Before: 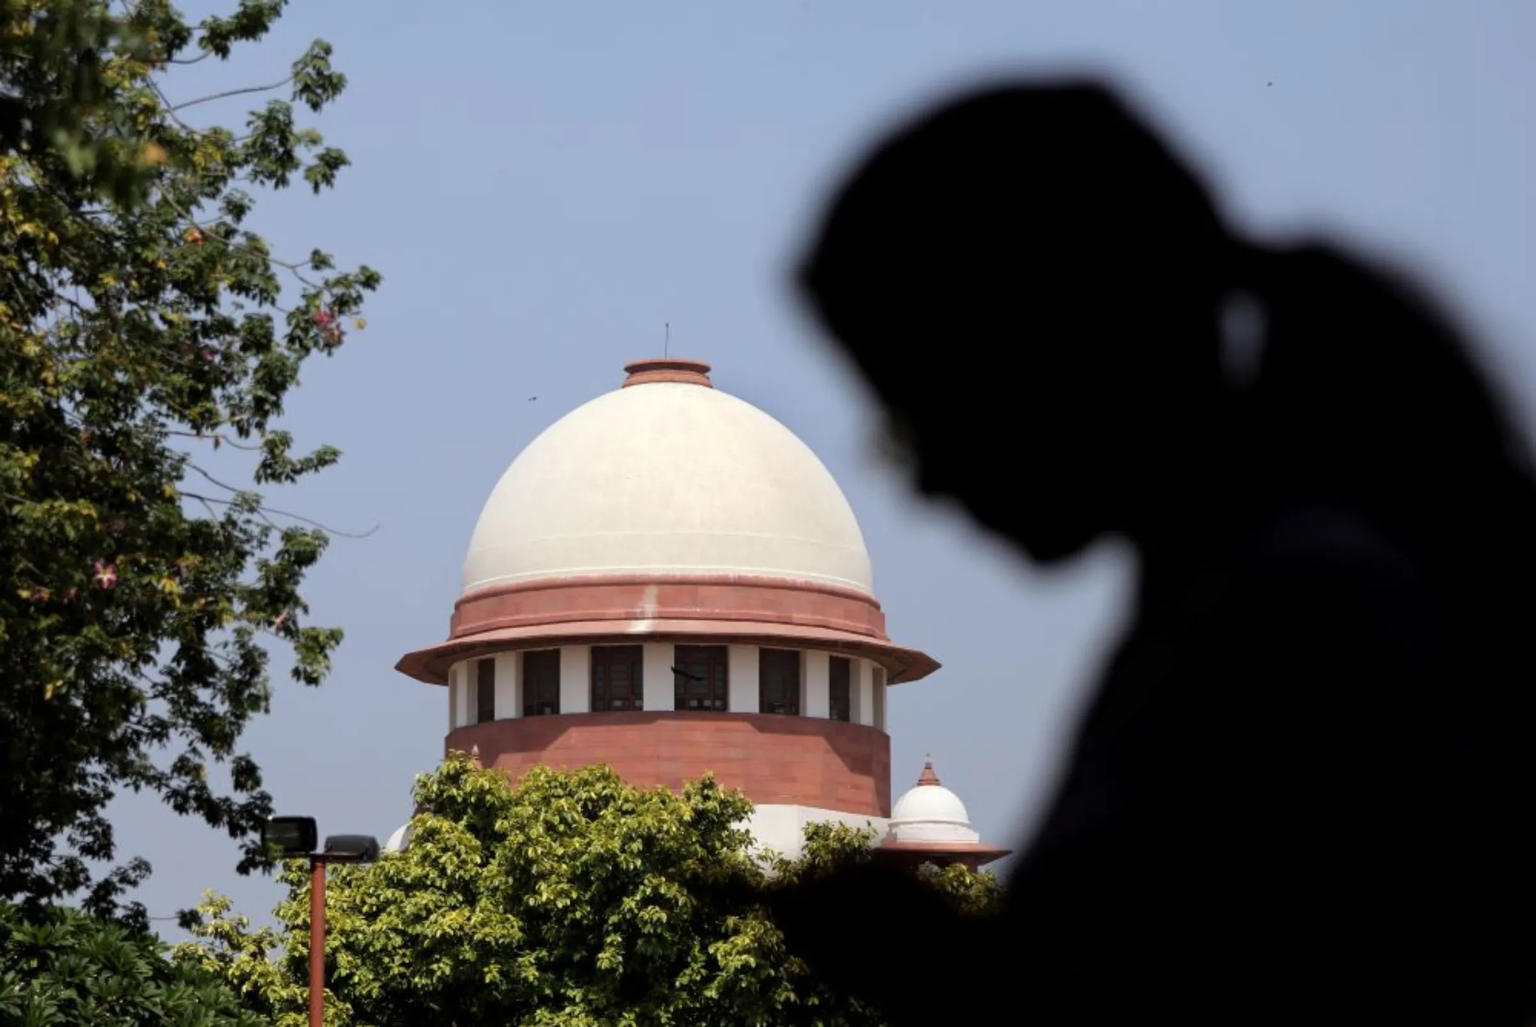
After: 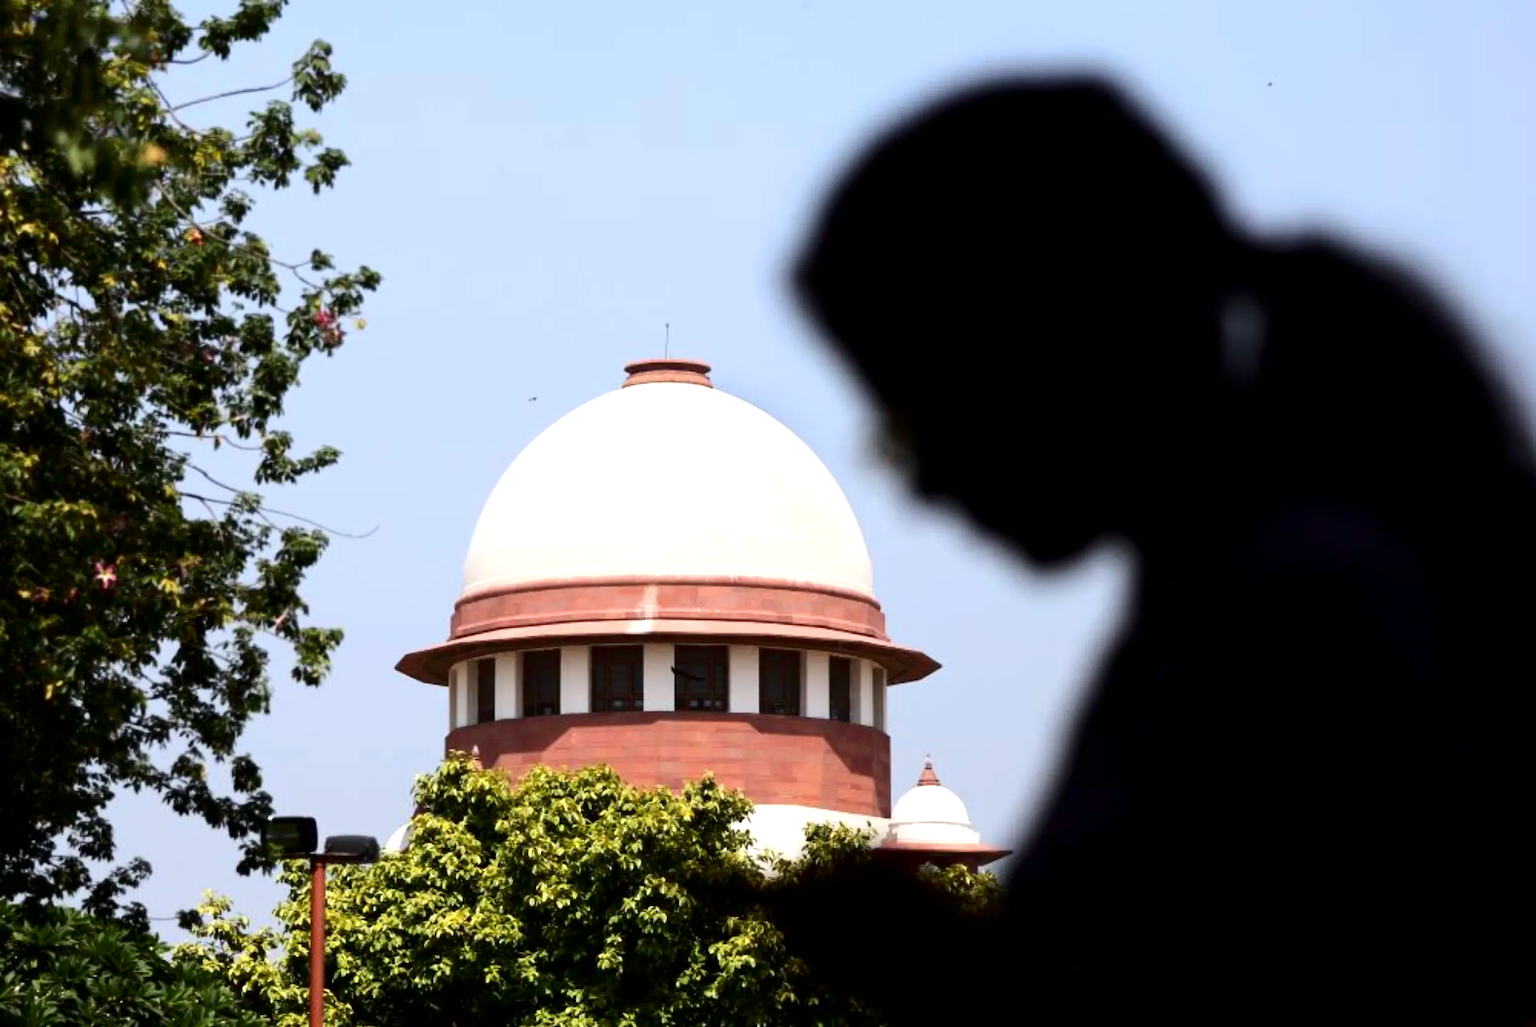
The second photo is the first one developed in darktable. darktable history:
contrast brightness saturation: contrast 0.2, brightness -0.109, saturation 0.1
exposure: black level correction 0, exposure 0.704 EV, compensate exposure bias true, compensate highlight preservation false
